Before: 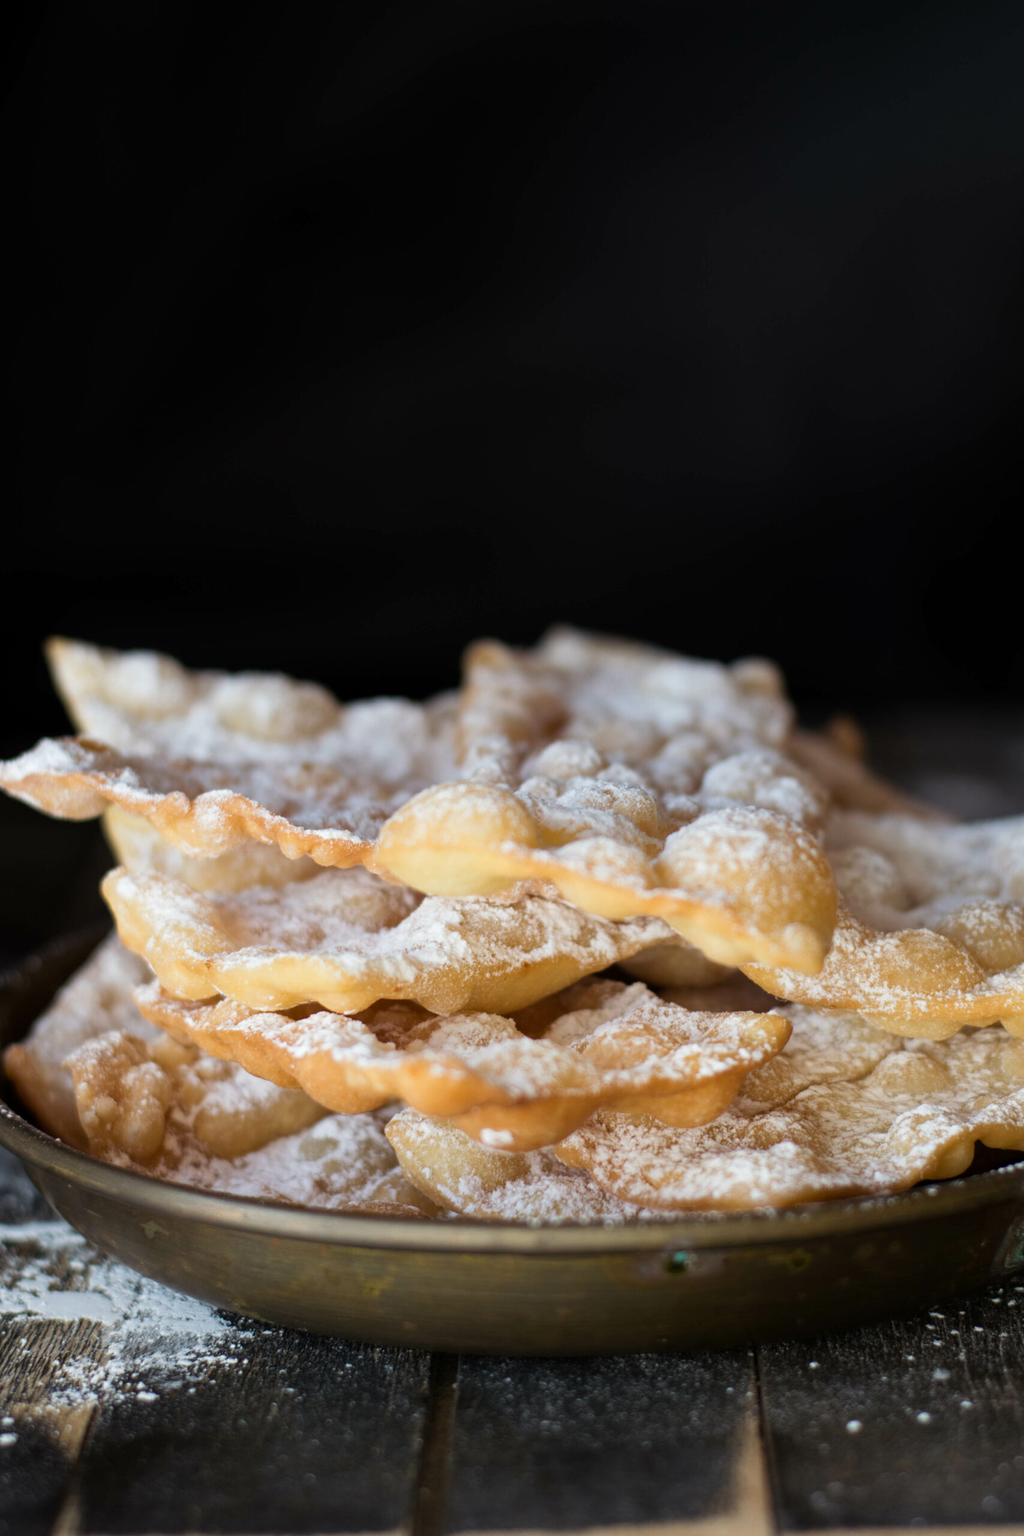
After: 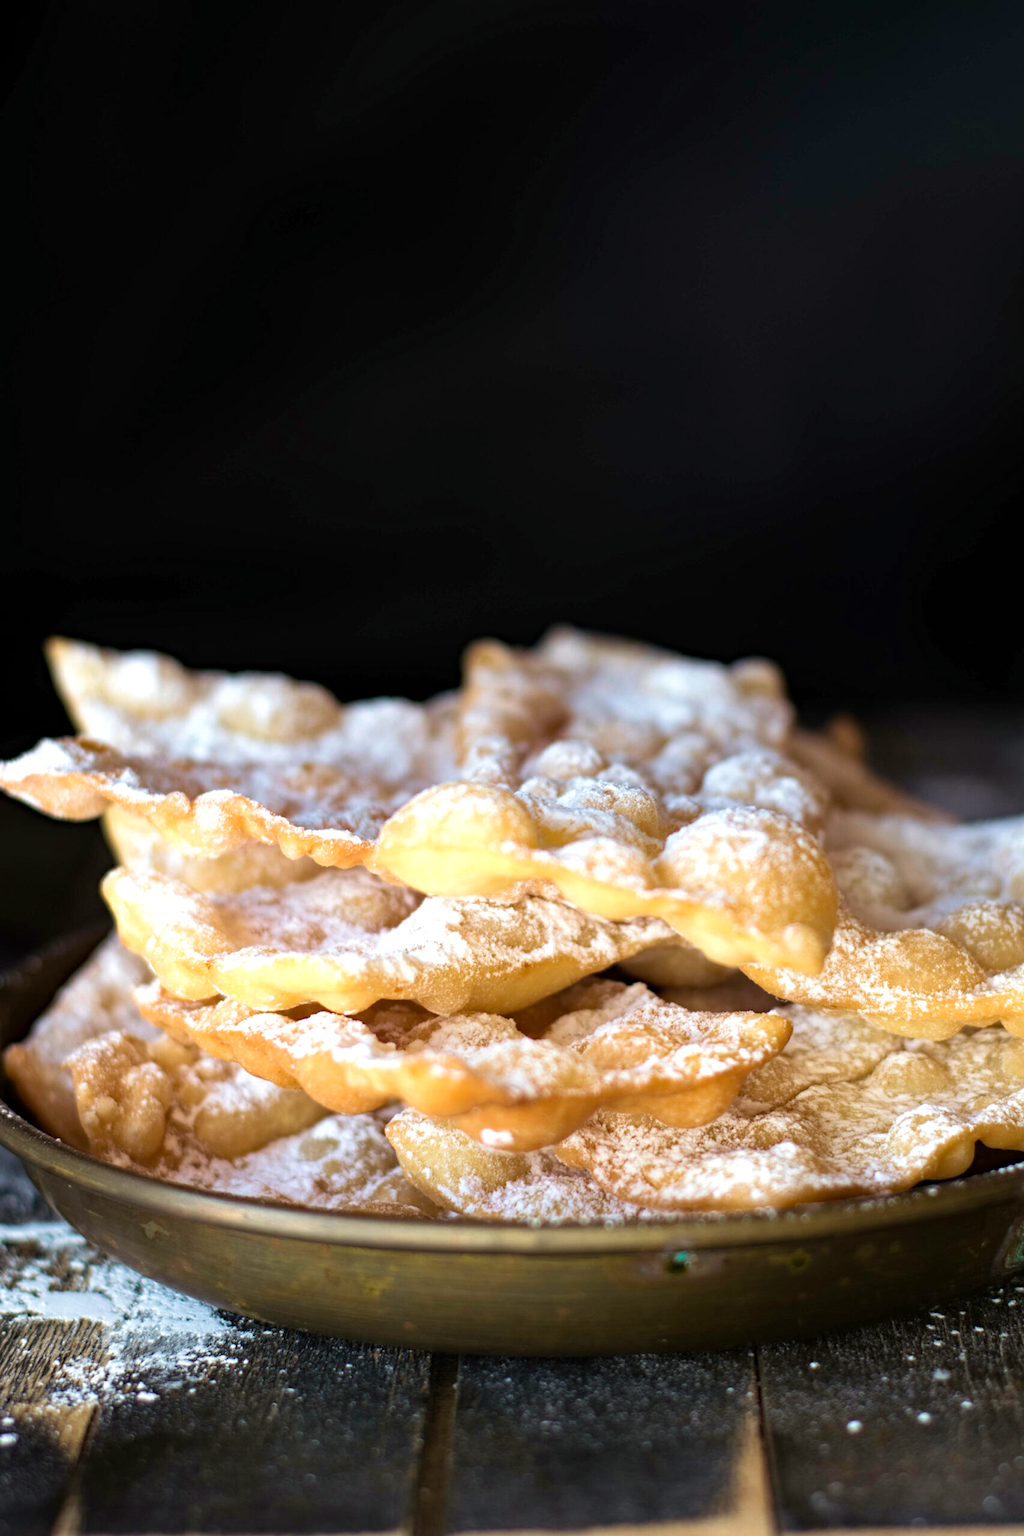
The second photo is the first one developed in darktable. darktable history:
haze removal: compatibility mode true, adaptive false
exposure: exposure 0.556 EV, compensate highlight preservation false
velvia: strength 26.4%
